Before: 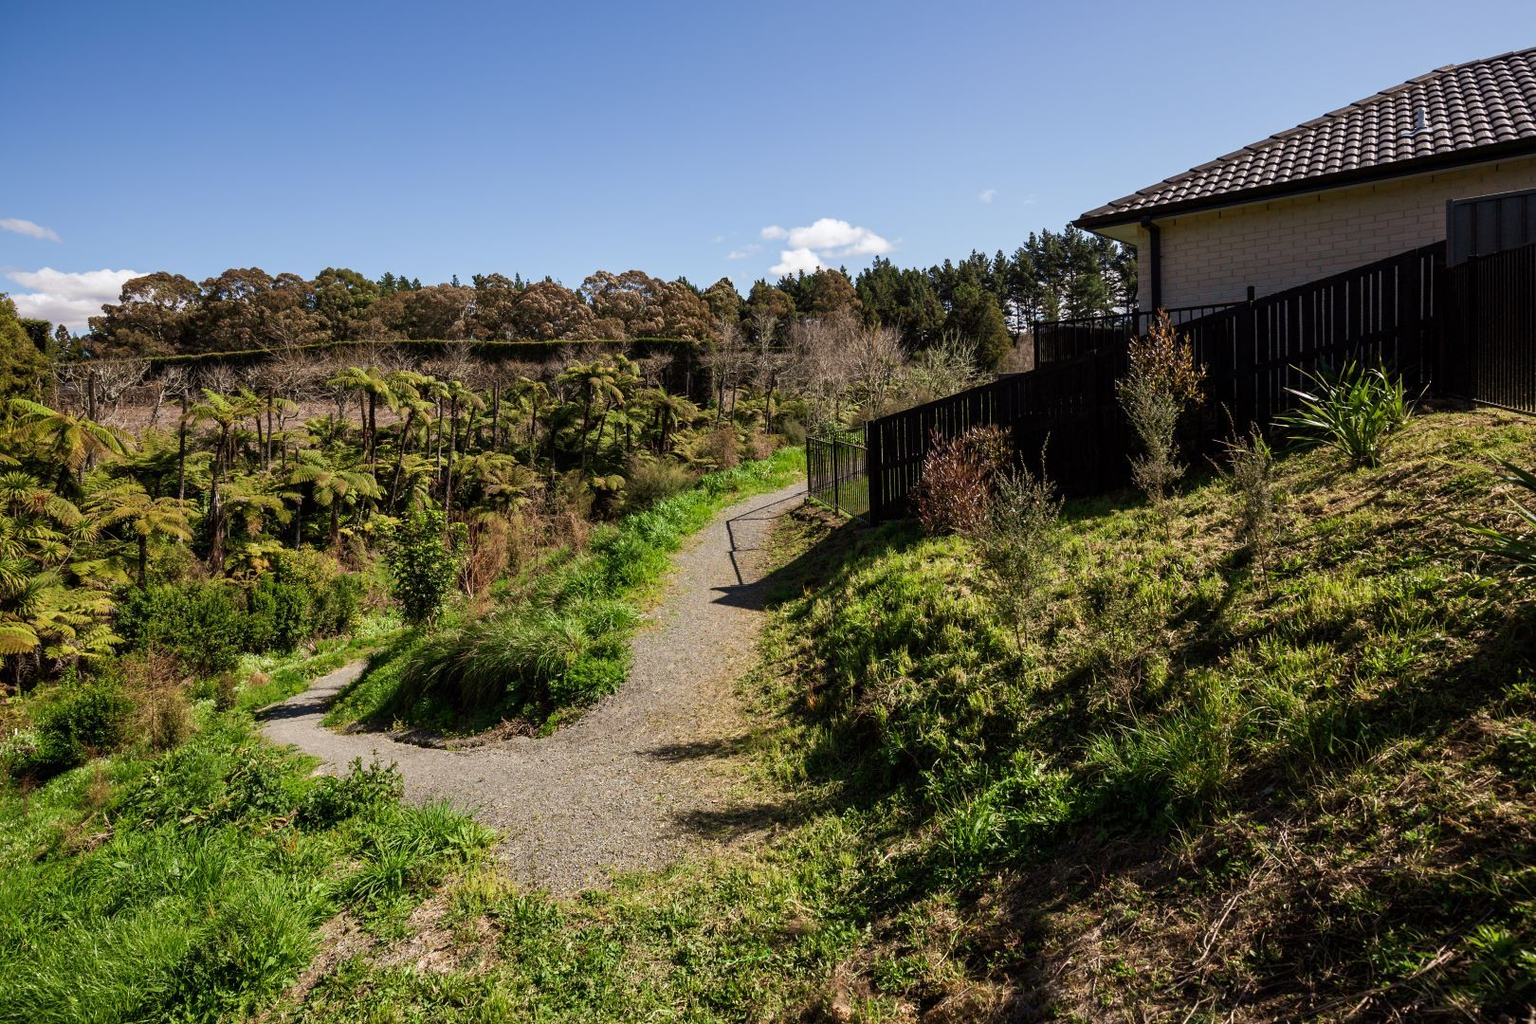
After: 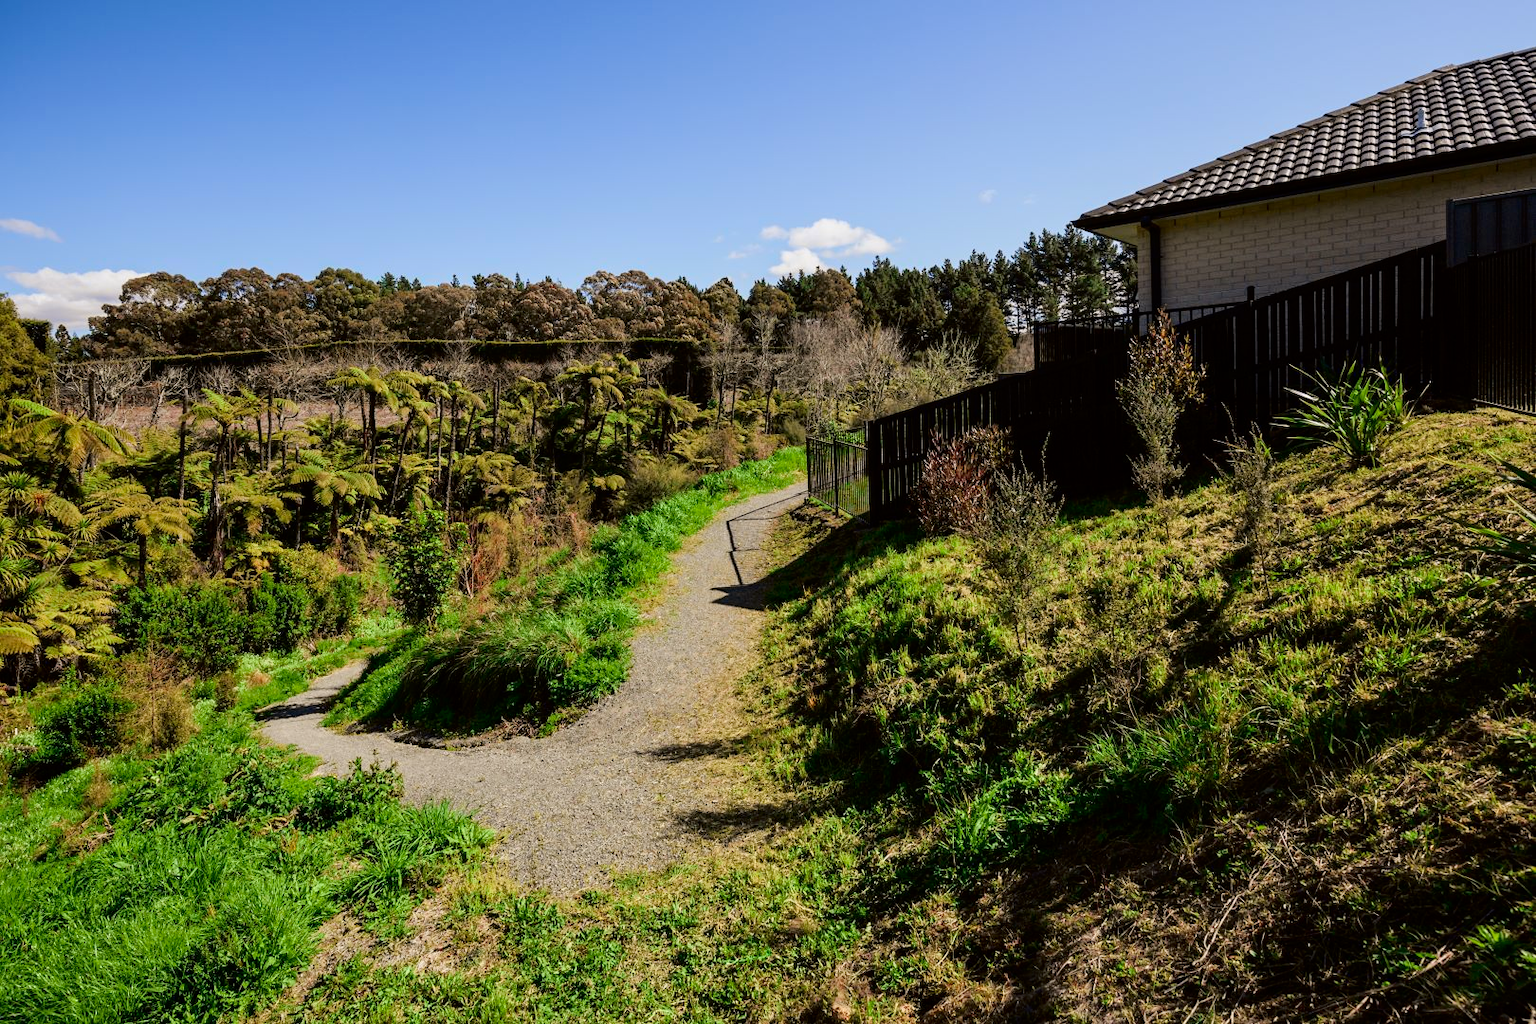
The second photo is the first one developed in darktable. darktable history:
tone curve: curves: ch0 [(0, 0) (0.068, 0.031) (0.175, 0.139) (0.32, 0.345) (0.495, 0.544) (0.748, 0.762) (0.993, 0.954)]; ch1 [(0, 0) (0.294, 0.184) (0.34, 0.303) (0.371, 0.344) (0.441, 0.408) (0.477, 0.474) (0.499, 0.5) (0.529, 0.523) (0.677, 0.762) (1, 1)]; ch2 [(0, 0) (0.431, 0.419) (0.495, 0.502) (0.524, 0.534) (0.557, 0.56) (0.634, 0.654) (0.728, 0.722) (1, 1)], color space Lab, independent channels, preserve colors none
color balance rgb: shadows fall-off 101%, linear chroma grading › mid-tones 7.63%, perceptual saturation grading › mid-tones 11.68%, mask middle-gray fulcrum 22.45%, global vibrance 10.11%, saturation formula JzAzBz (2021)
